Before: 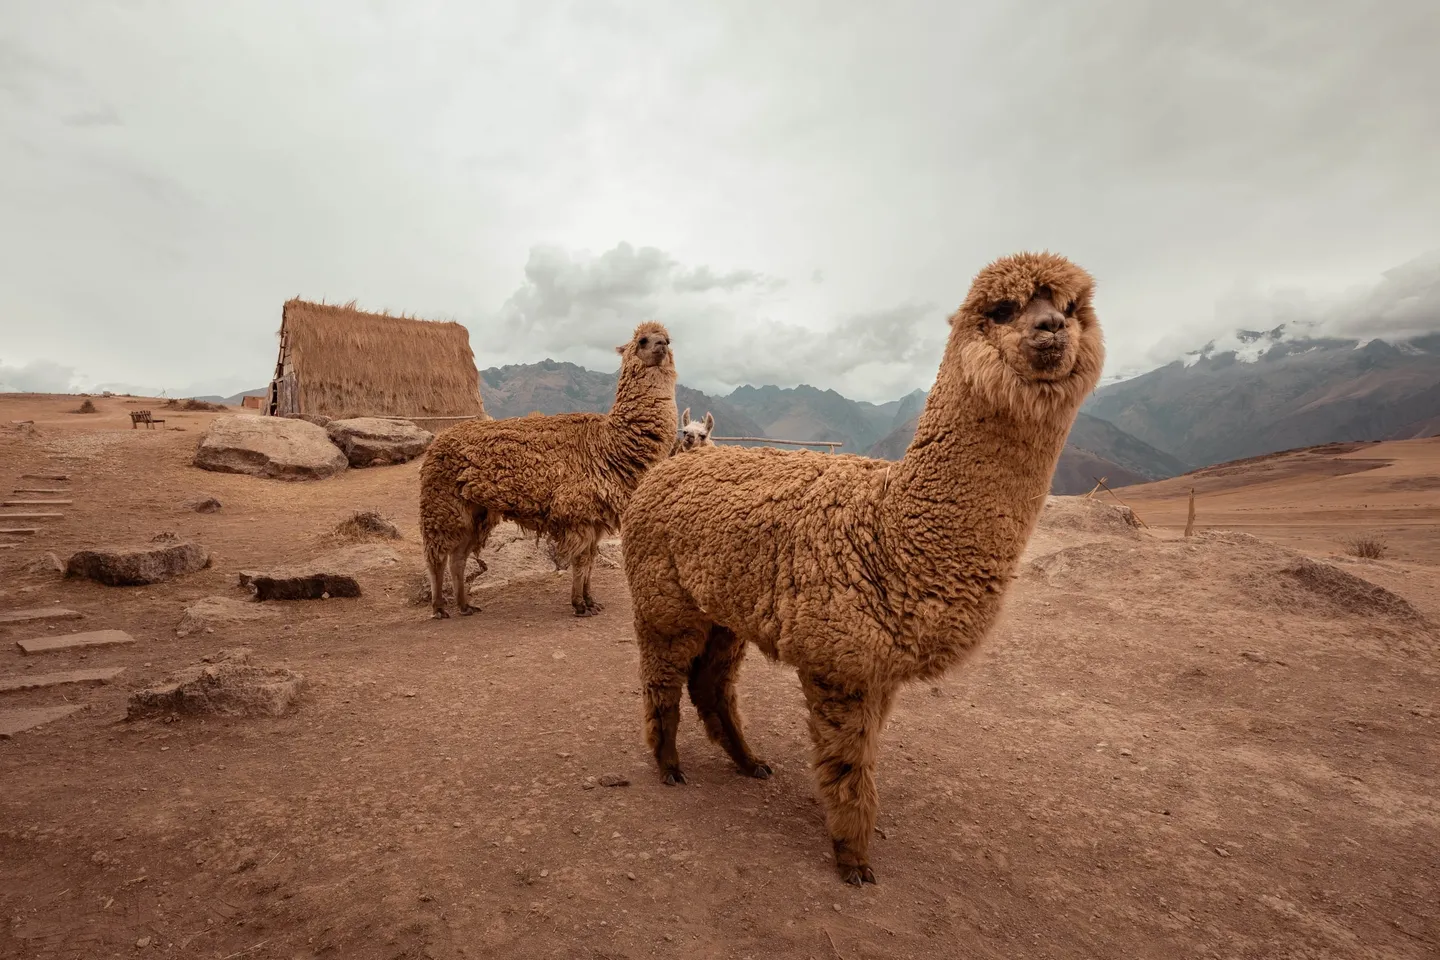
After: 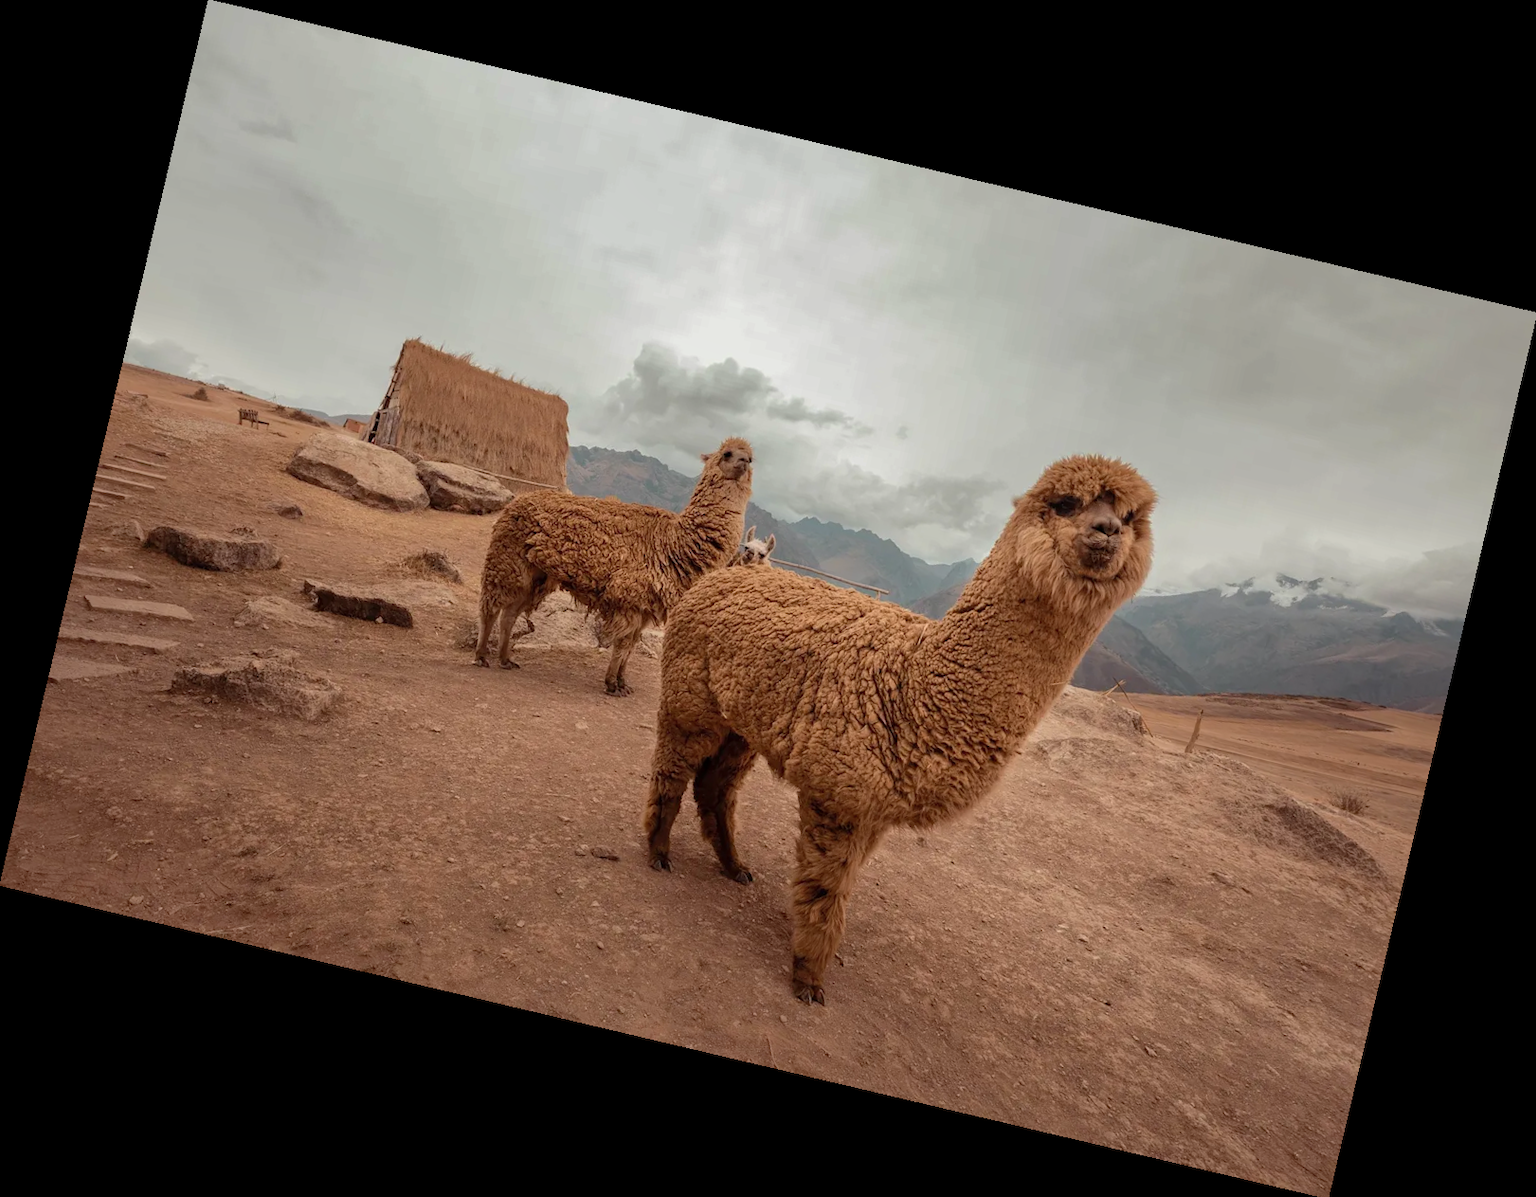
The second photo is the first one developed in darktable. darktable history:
shadows and highlights: shadows 40, highlights -60
rotate and perspective: rotation 13.27°, automatic cropping off
